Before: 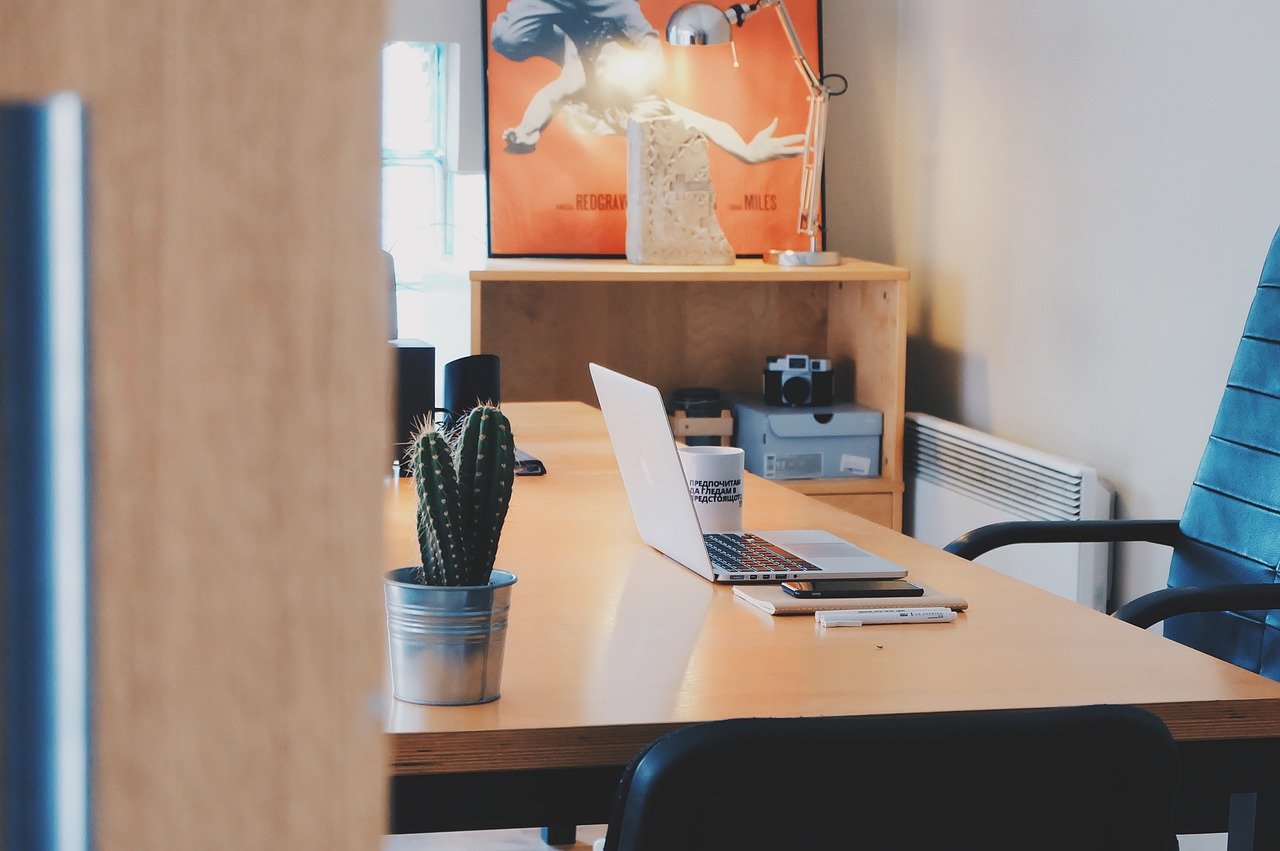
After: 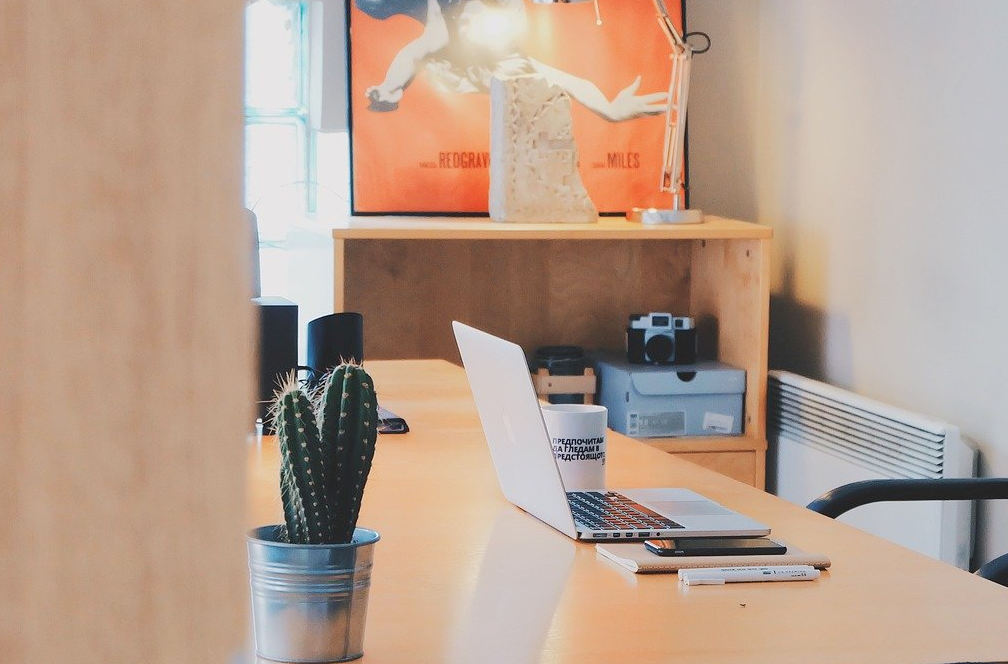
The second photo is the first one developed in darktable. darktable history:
base curve: curves: ch0 [(0, 0) (0.262, 0.32) (0.722, 0.705) (1, 1)]
crop and rotate: left 10.77%, top 5.1%, right 10.41%, bottom 16.76%
